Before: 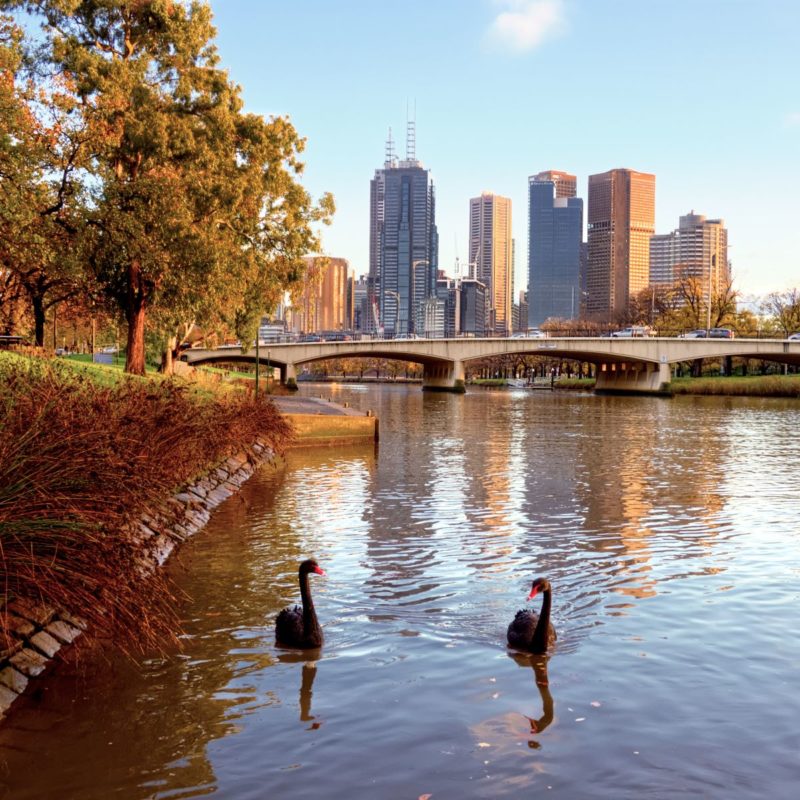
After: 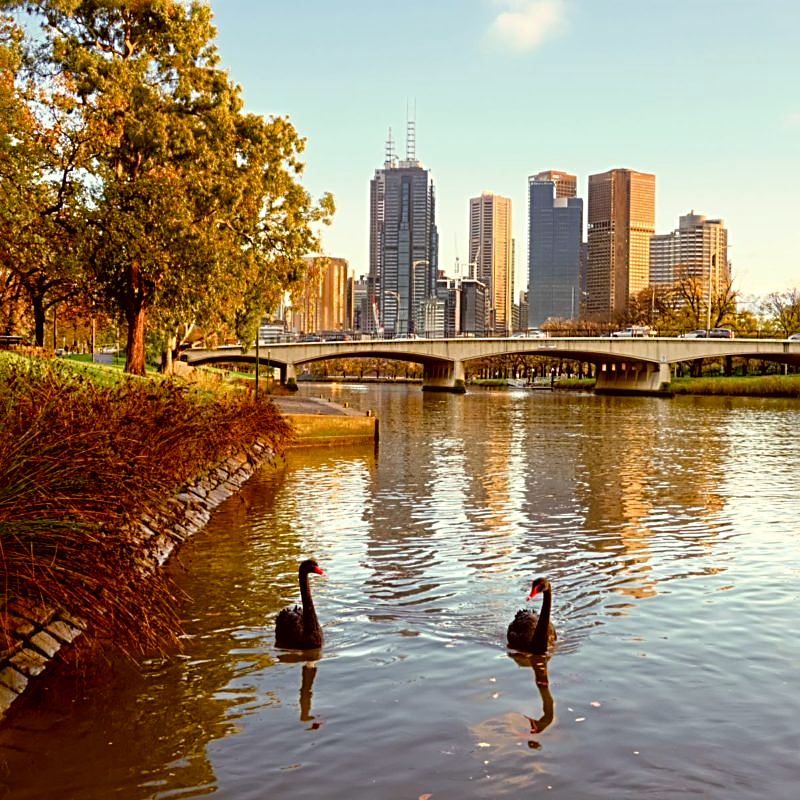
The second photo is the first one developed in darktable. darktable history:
color balance rgb: perceptual saturation grading › global saturation 20%, perceptual saturation grading › highlights -25%, perceptual saturation grading › shadows 25%
color correction: highlights a* -1.43, highlights b* 10.12, shadows a* 0.395, shadows b* 19.35
sharpen: radius 2.543, amount 0.636
